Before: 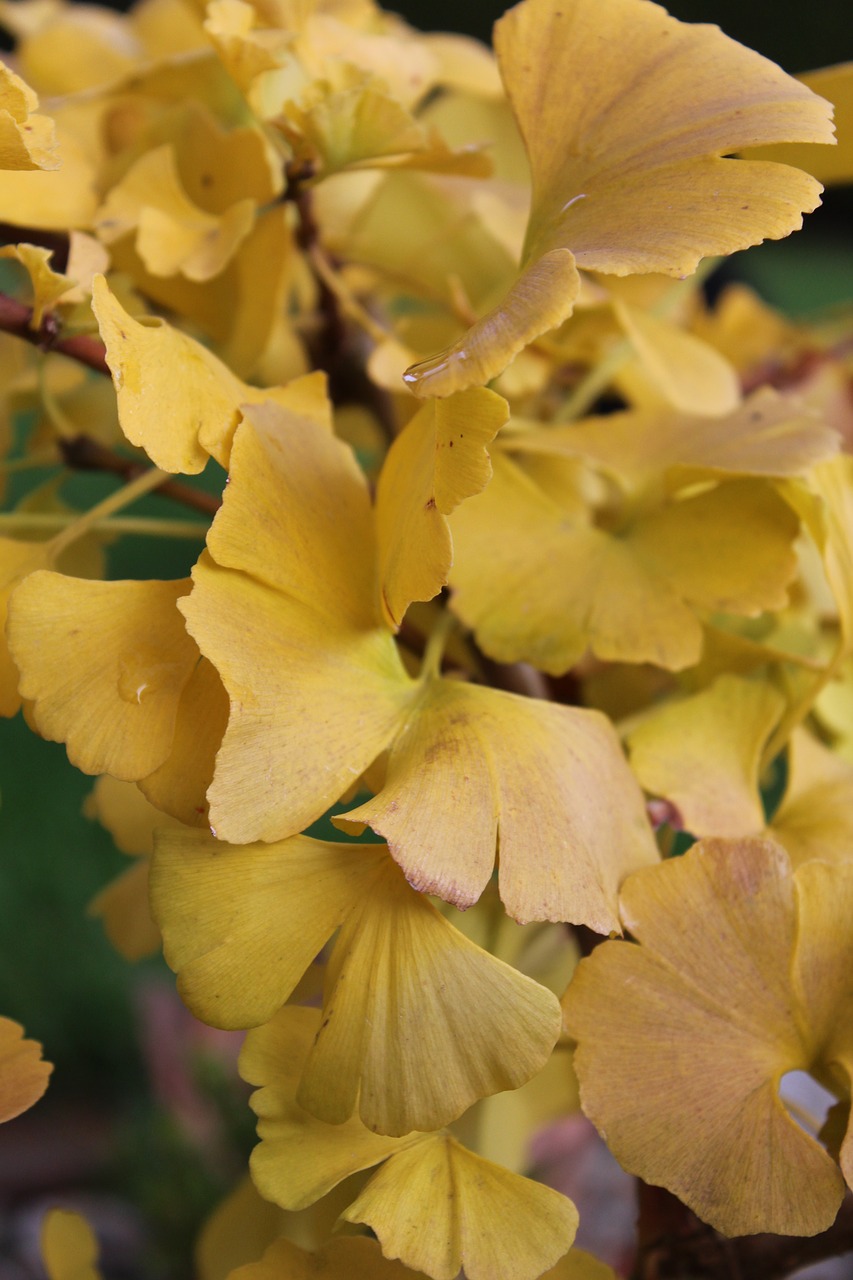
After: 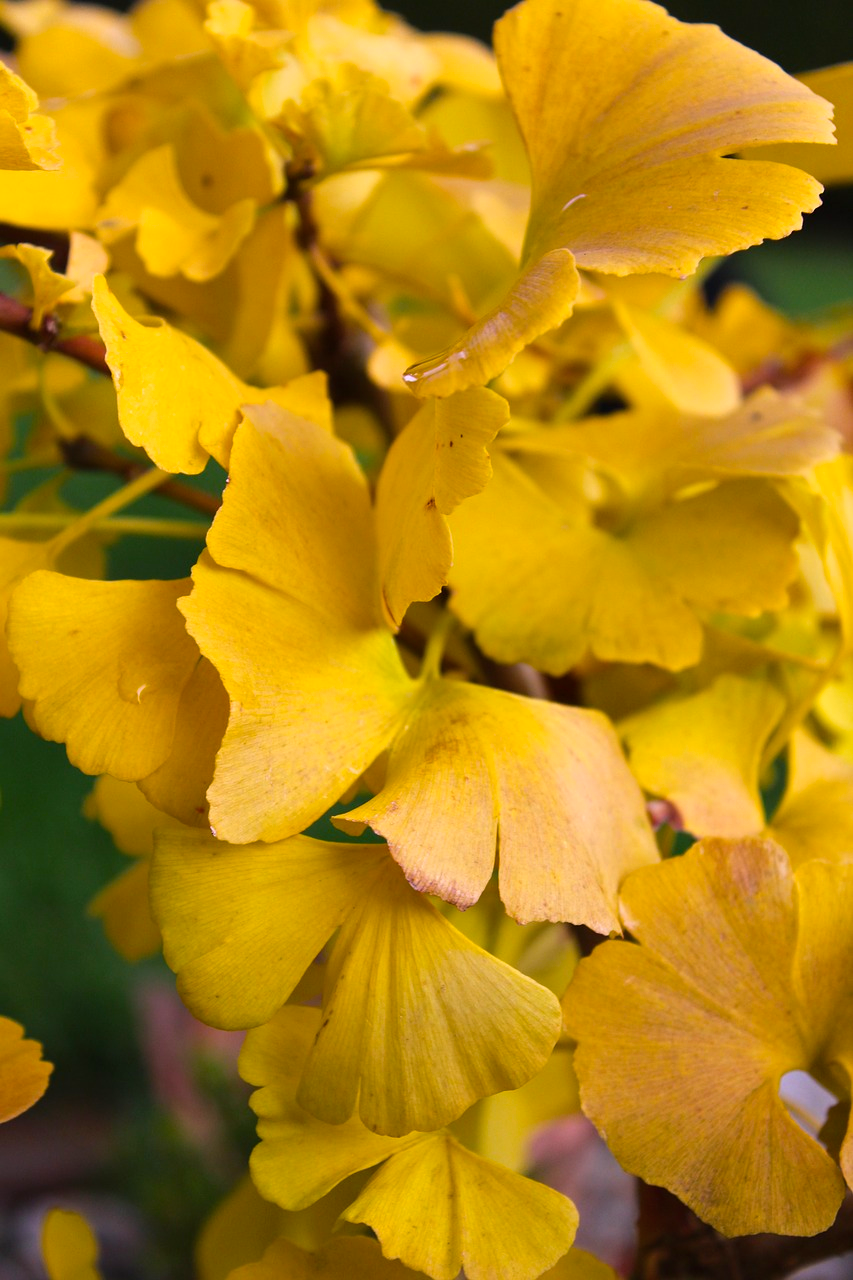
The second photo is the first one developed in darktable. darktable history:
contrast brightness saturation: saturation -0.048
exposure: exposure 0.373 EV, compensate highlight preservation false
color balance rgb: shadows lift › luminance -19.744%, highlights gain › chroma 1.648%, highlights gain › hue 57.3°, perceptual saturation grading › global saturation 29.702%, global vibrance 20%
